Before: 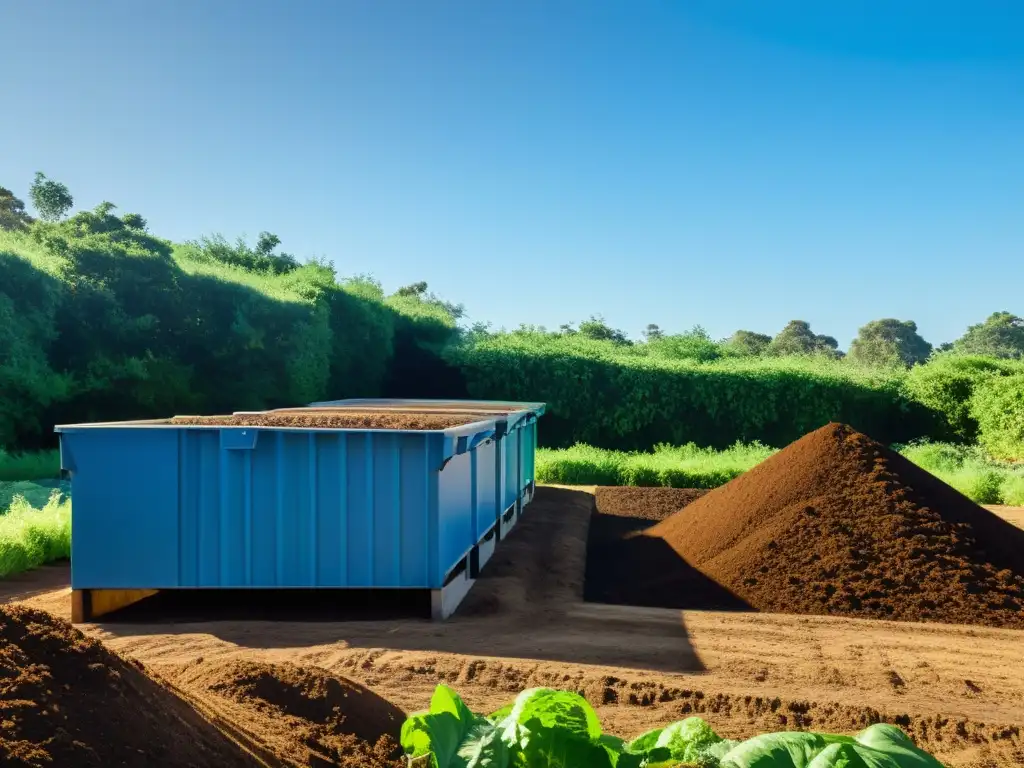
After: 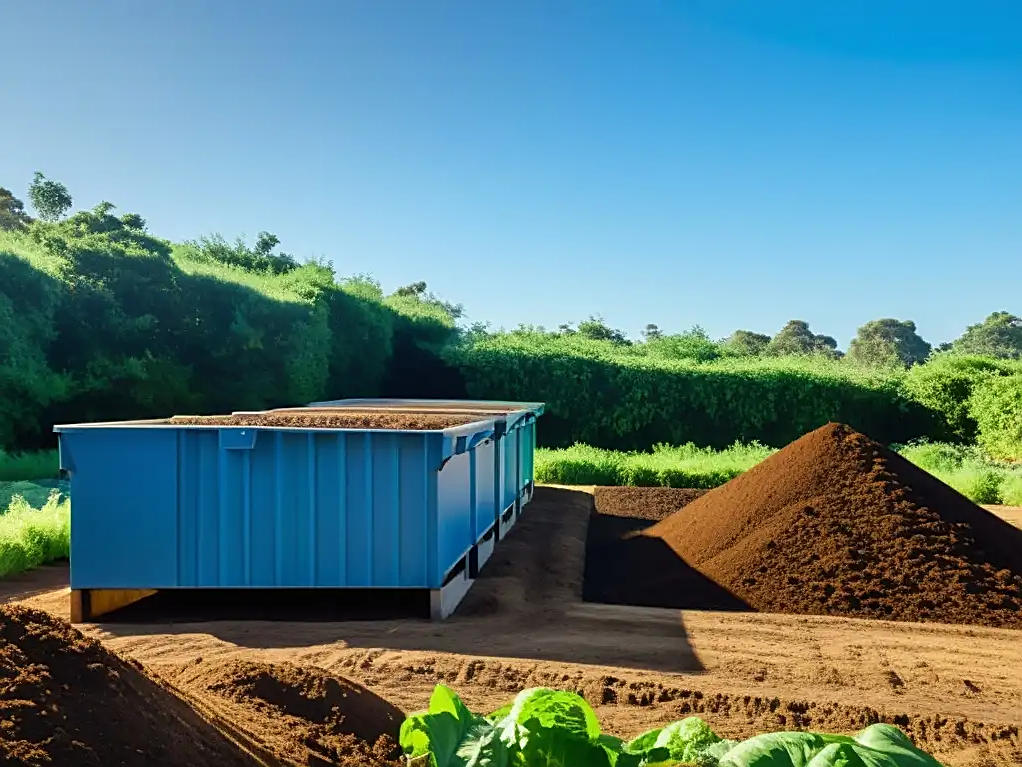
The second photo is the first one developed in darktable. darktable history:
sharpen: on, module defaults
crop: left 0.193%
